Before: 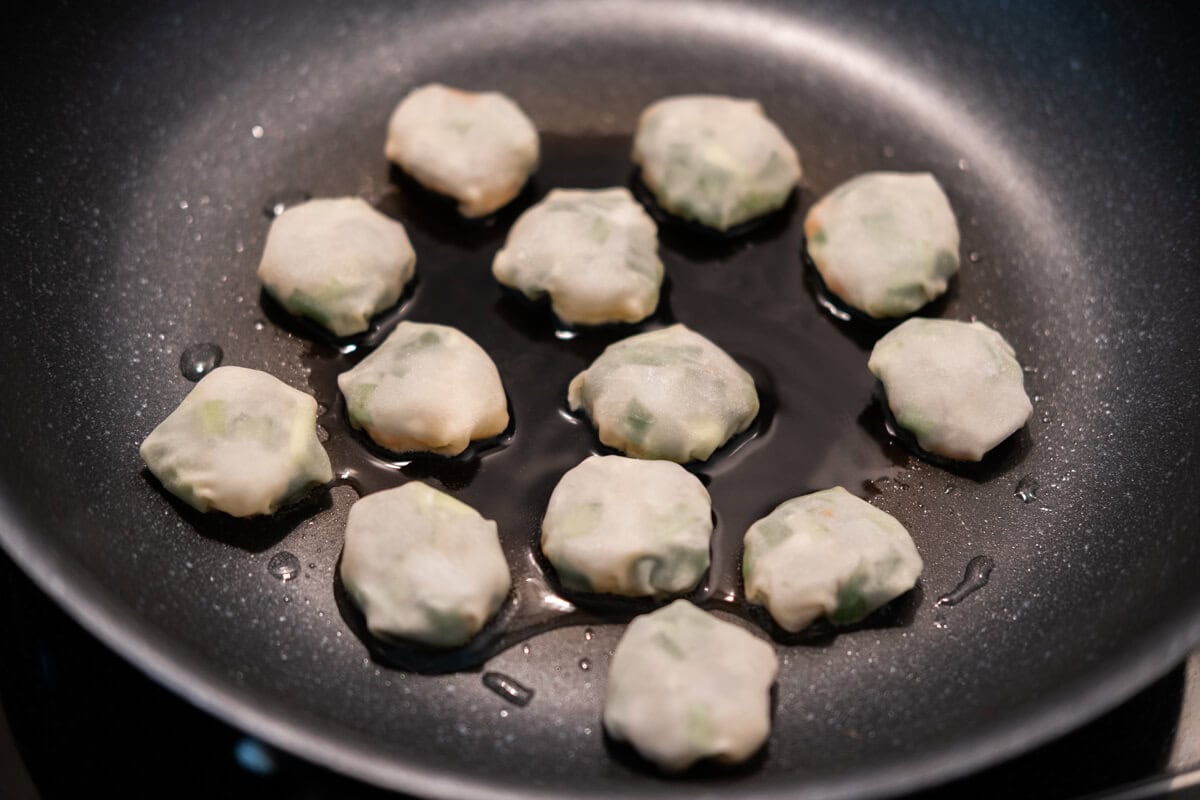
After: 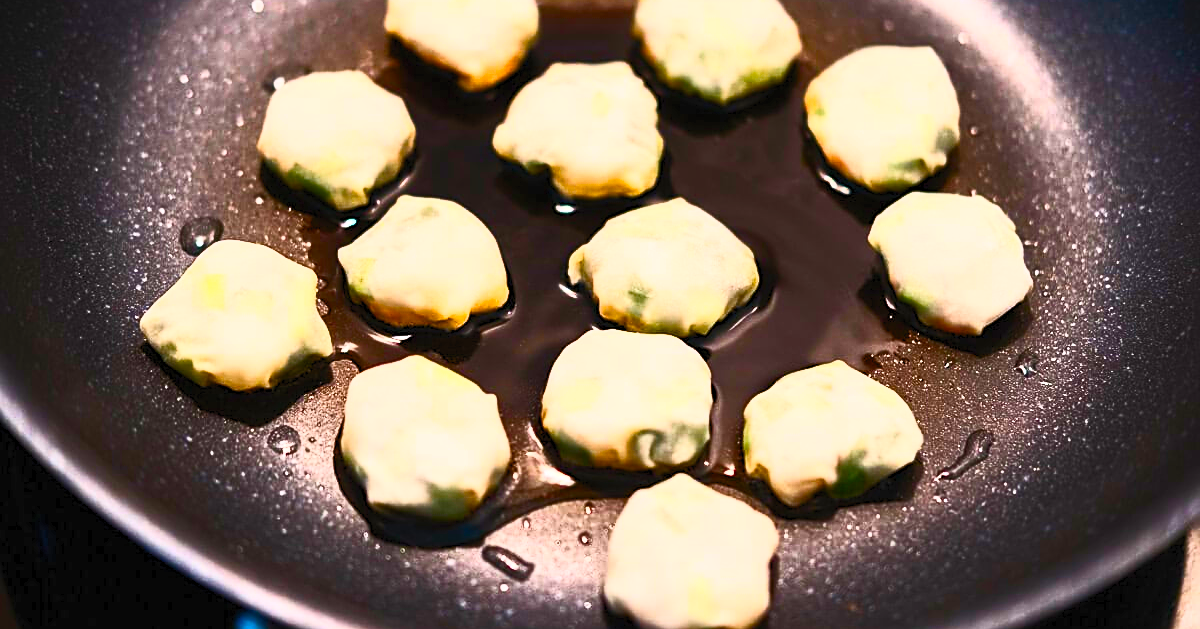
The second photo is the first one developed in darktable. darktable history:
color balance rgb: linear chroma grading › global chroma 18.9%, perceptual saturation grading › global saturation 20%, perceptual saturation grading › highlights -25%, perceptual saturation grading › shadows 50%, global vibrance 18.93%
sharpen: on, module defaults
crop and rotate: top 15.774%, bottom 5.506%
contrast brightness saturation: contrast 0.83, brightness 0.59, saturation 0.59
